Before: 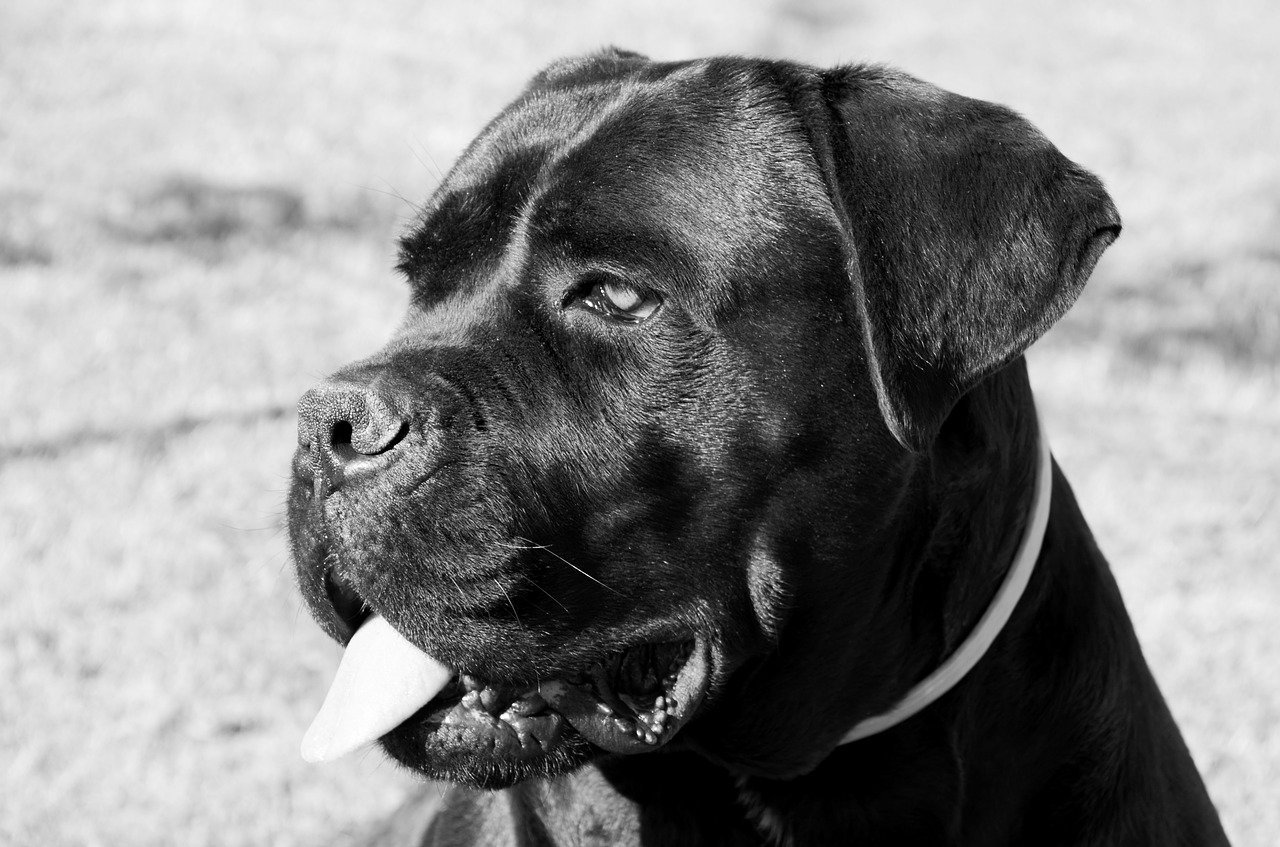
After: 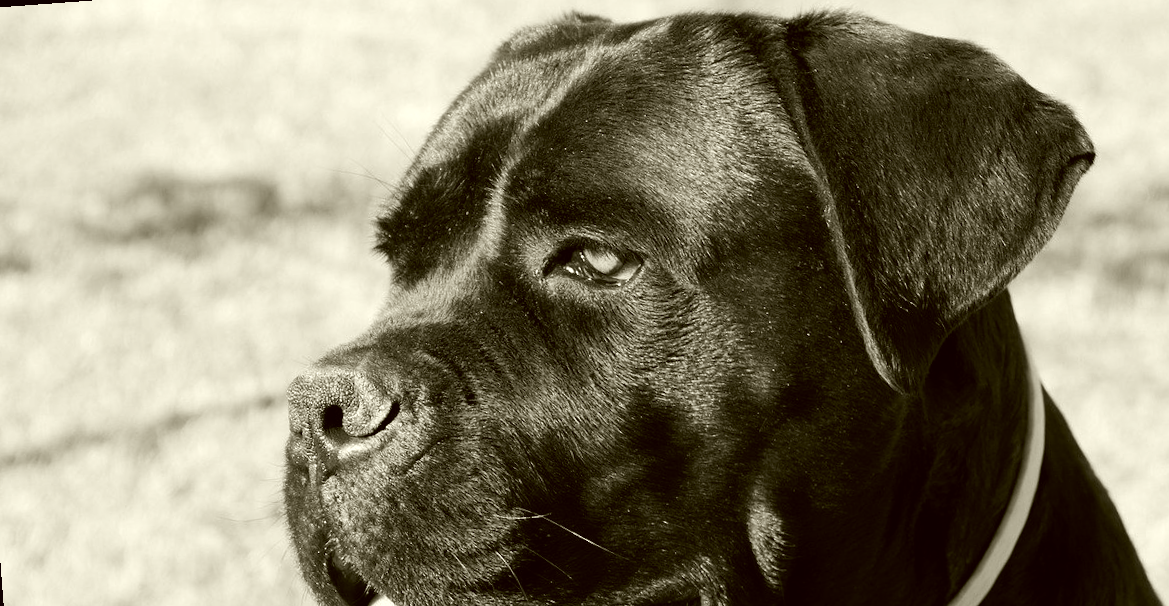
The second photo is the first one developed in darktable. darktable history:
color balance: contrast 6.48%, output saturation 113.3%
rotate and perspective: rotation -4.25°, automatic cropping off
color correction: highlights a* -1.43, highlights b* 10.12, shadows a* 0.395, shadows b* 19.35
crop: left 3.015%, top 8.969%, right 9.647%, bottom 26.457%
